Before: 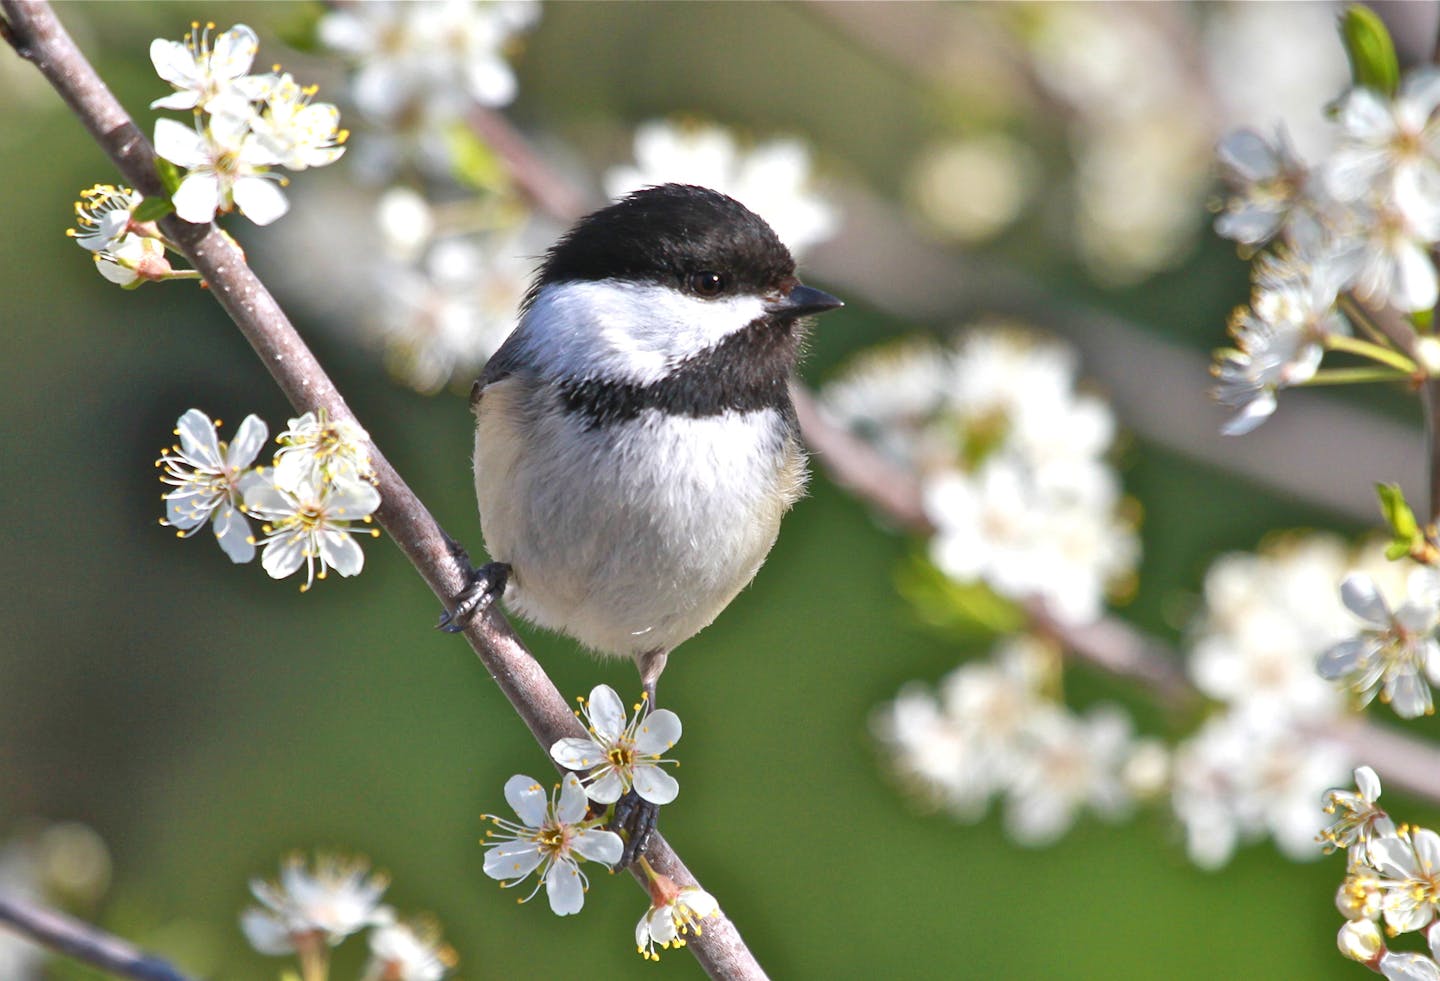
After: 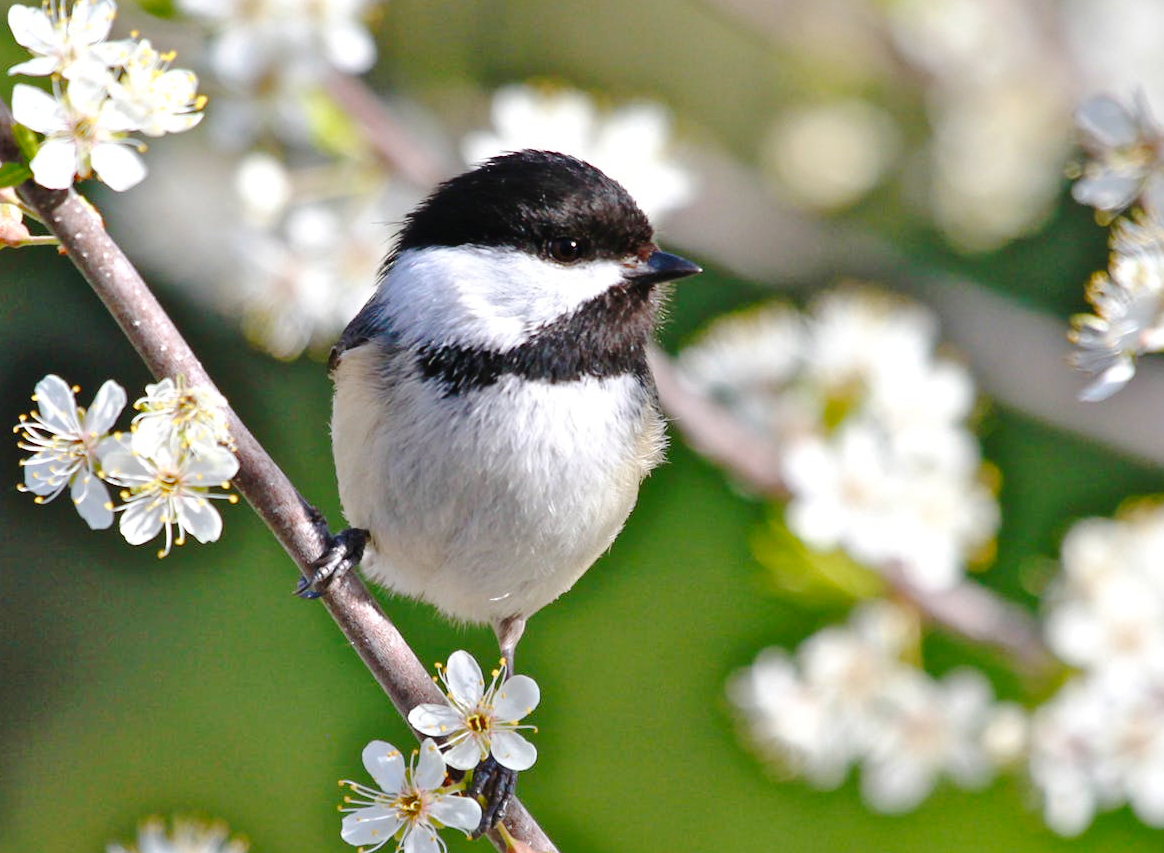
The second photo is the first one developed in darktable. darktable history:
crop: left 9.929%, top 3.475%, right 9.188%, bottom 9.529%
tone equalizer: on, module defaults
tone curve: curves: ch0 [(0, 0) (0.003, 0.026) (0.011, 0.025) (0.025, 0.022) (0.044, 0.022) (0.069, 0.028) (0.1, 0.041) (0.136, 0.062) (0.177, 0.103) (0.224, 0.167) (0.277, 0.242) (0.335, 0.343) (0.399, 0.452) (0.468, 0.539) (0.543, 0.614) (0.623, 0.683) (0.709, 0.749) (0.801, 0.827) (0.898, 0.918) (1, 1)], preserve colors none
